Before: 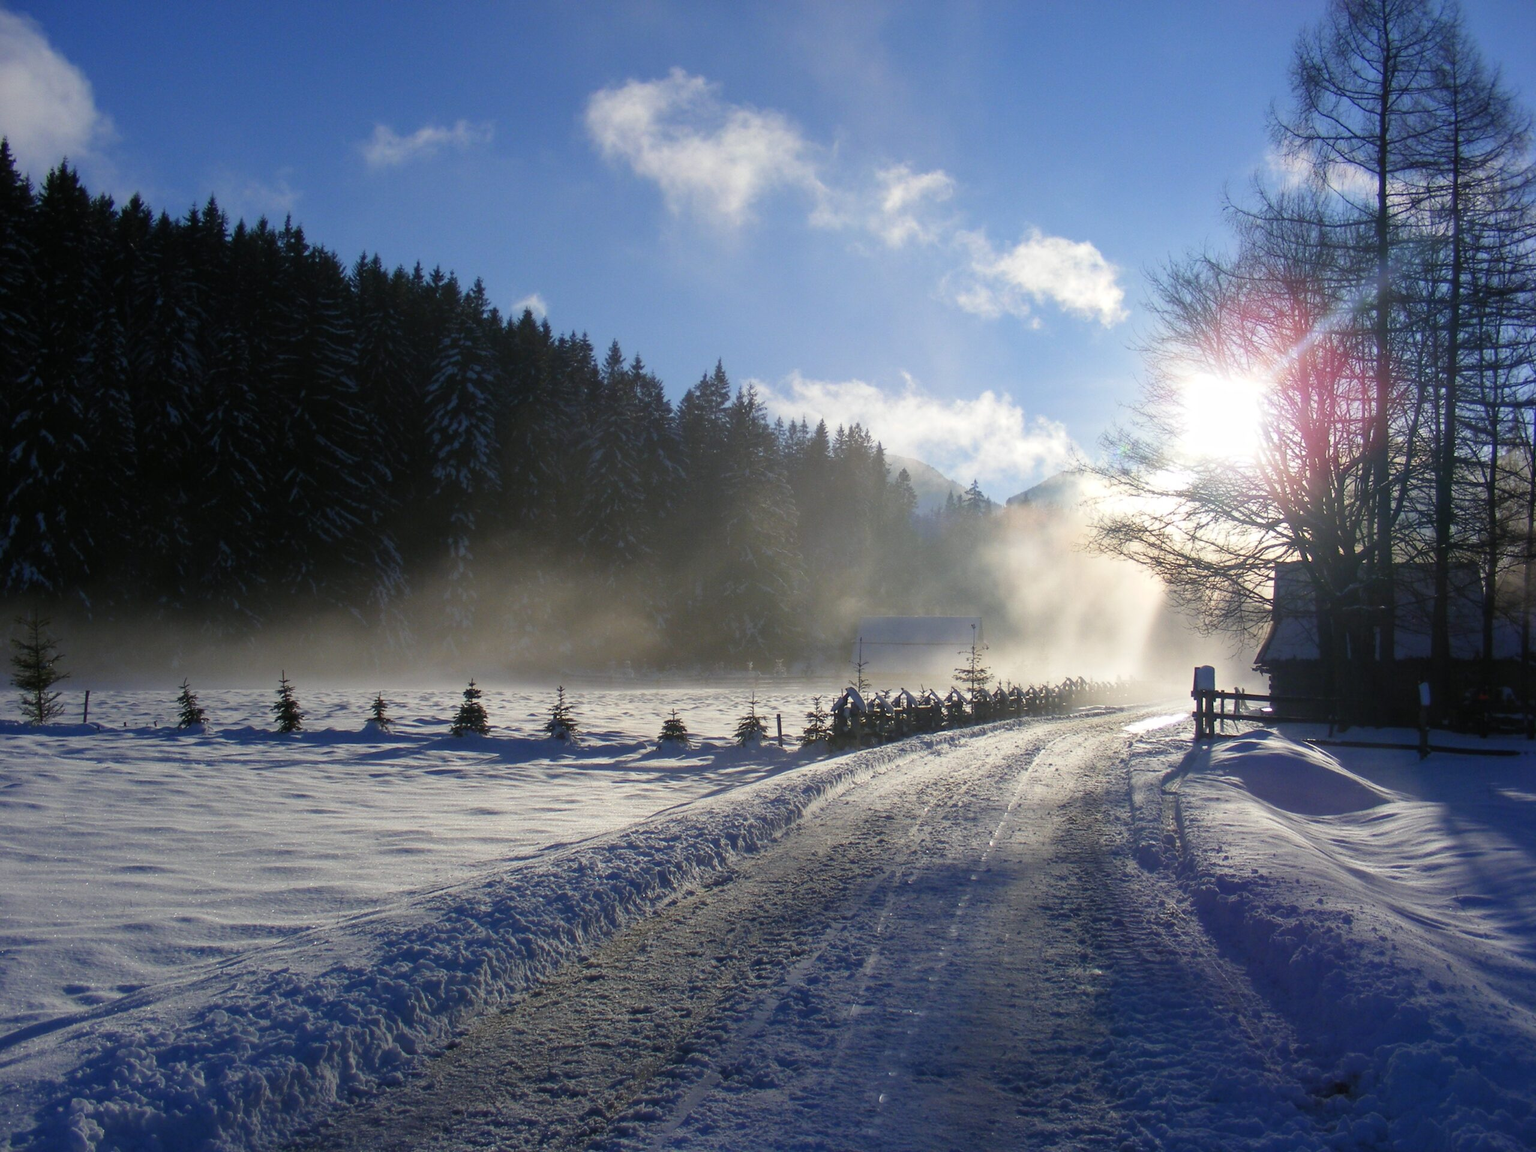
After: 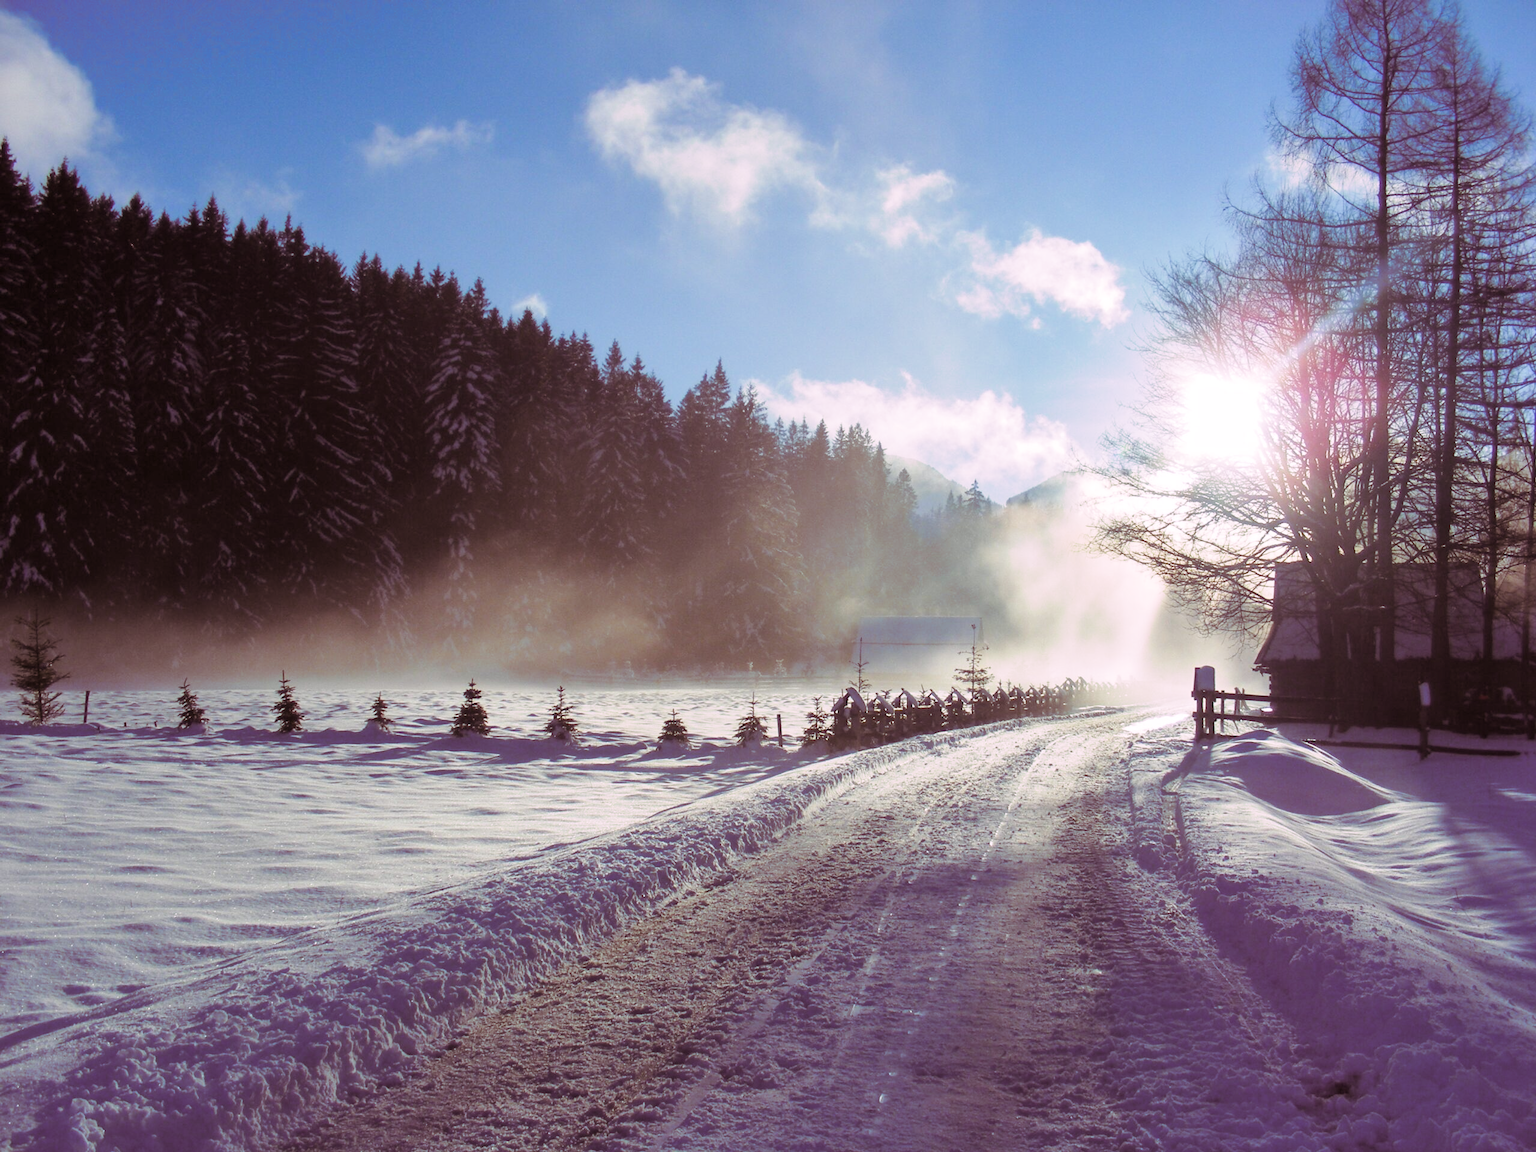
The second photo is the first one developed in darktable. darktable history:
shadows and highlights: shadows 37.27, highlights -28.18, soften with gaussian
split-toning: highlights › hue 298.8°, highlights › saturation 0.73, compress 41.76%
base curve: curves: ch0 [(0, 0) (0.204, 0.334) (0.55, 0.733) (1, 1)], preserve colors none
